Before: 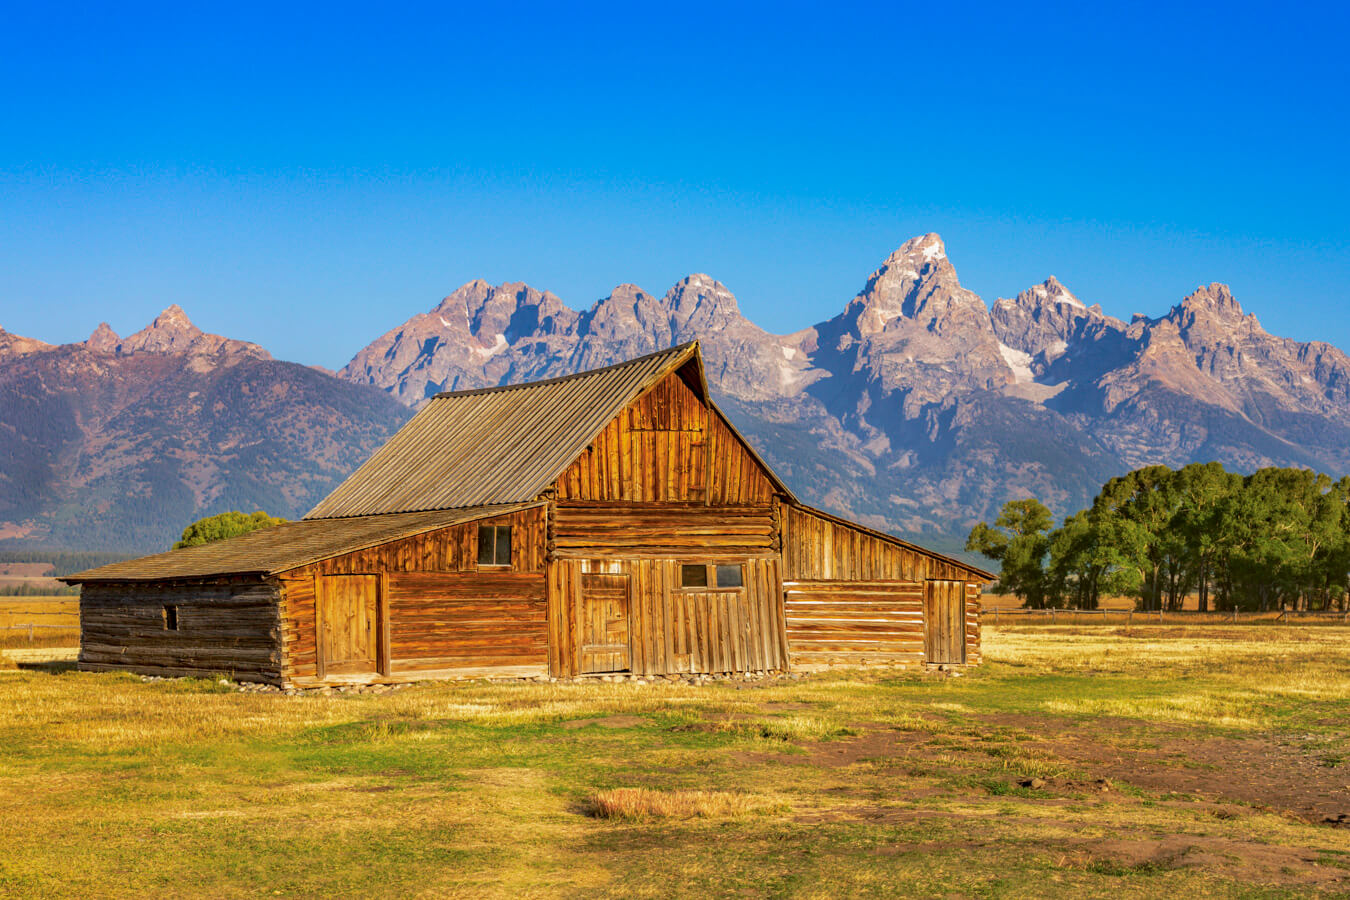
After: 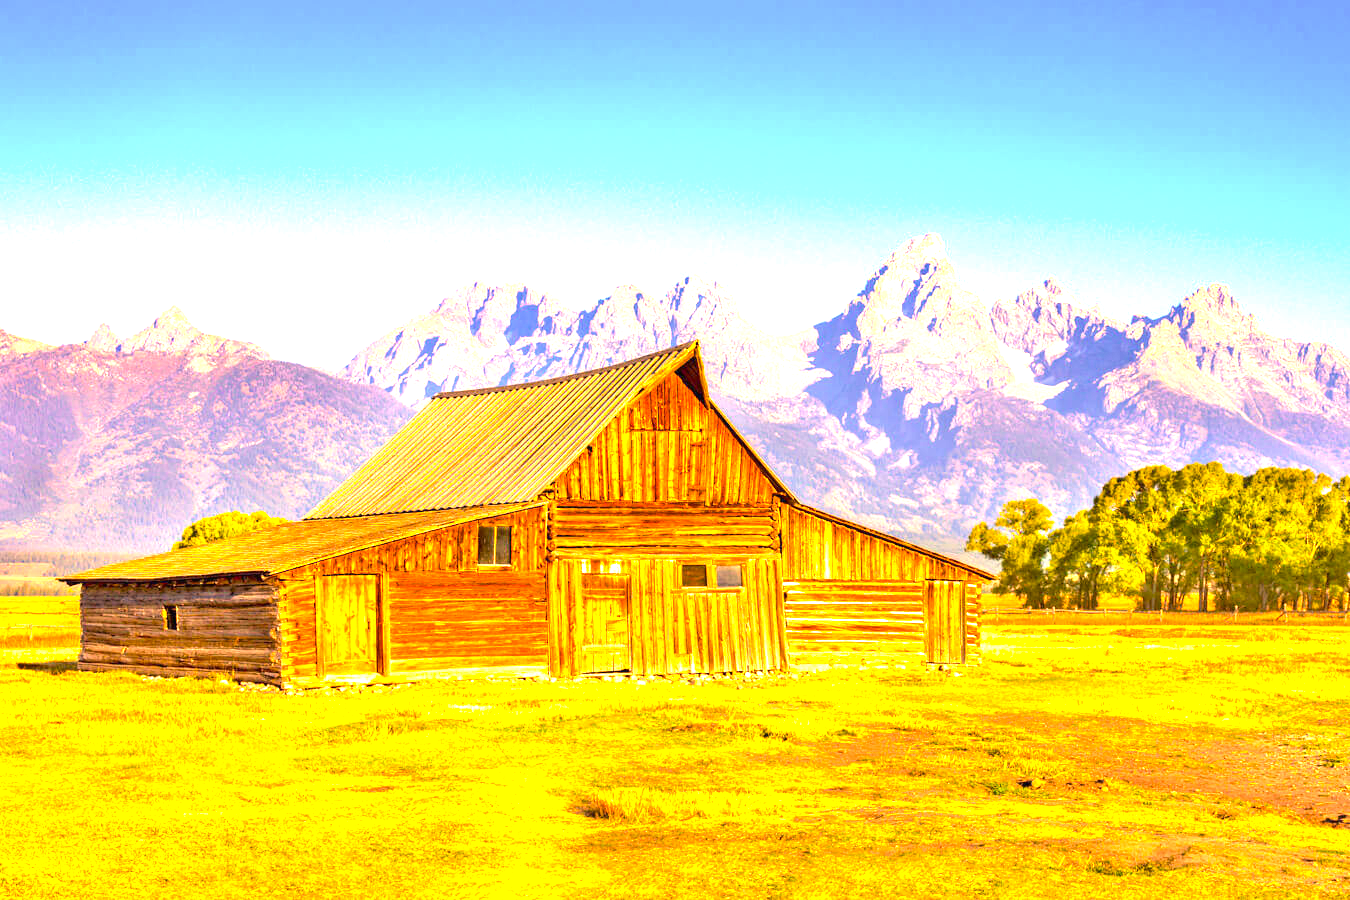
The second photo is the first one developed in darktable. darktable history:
color balance rgb: shadows lift › luminance -21.492%, shadows lift › chroma 6.504%, shadows lift › hue 272.08°, linear chroma grading › global chroma 15.201%, perceptual saturation grading › global saturation -0.14%, perceptual brilliance grading › highlights 17.998%, perceptual brilliance grading › mid-tones 31.714%, perceptual brilliance grading › shadows -30.946%
color correction: highlights a* 21.58, highlights b* 21.53
exposure: black level correction 0, exposure 1.388 EV, compensate highlight preservation false
tone equalizer: -8 EV 1.97 EV, -7 EV 1.99 EV, -6 EV 1.98 EV, -5 EV 1.98 EV, -4 EV 1.99 EV, -3 EV 1.48 EV, -2 EV 0.989 EV, -1 EV 0.521 EV
